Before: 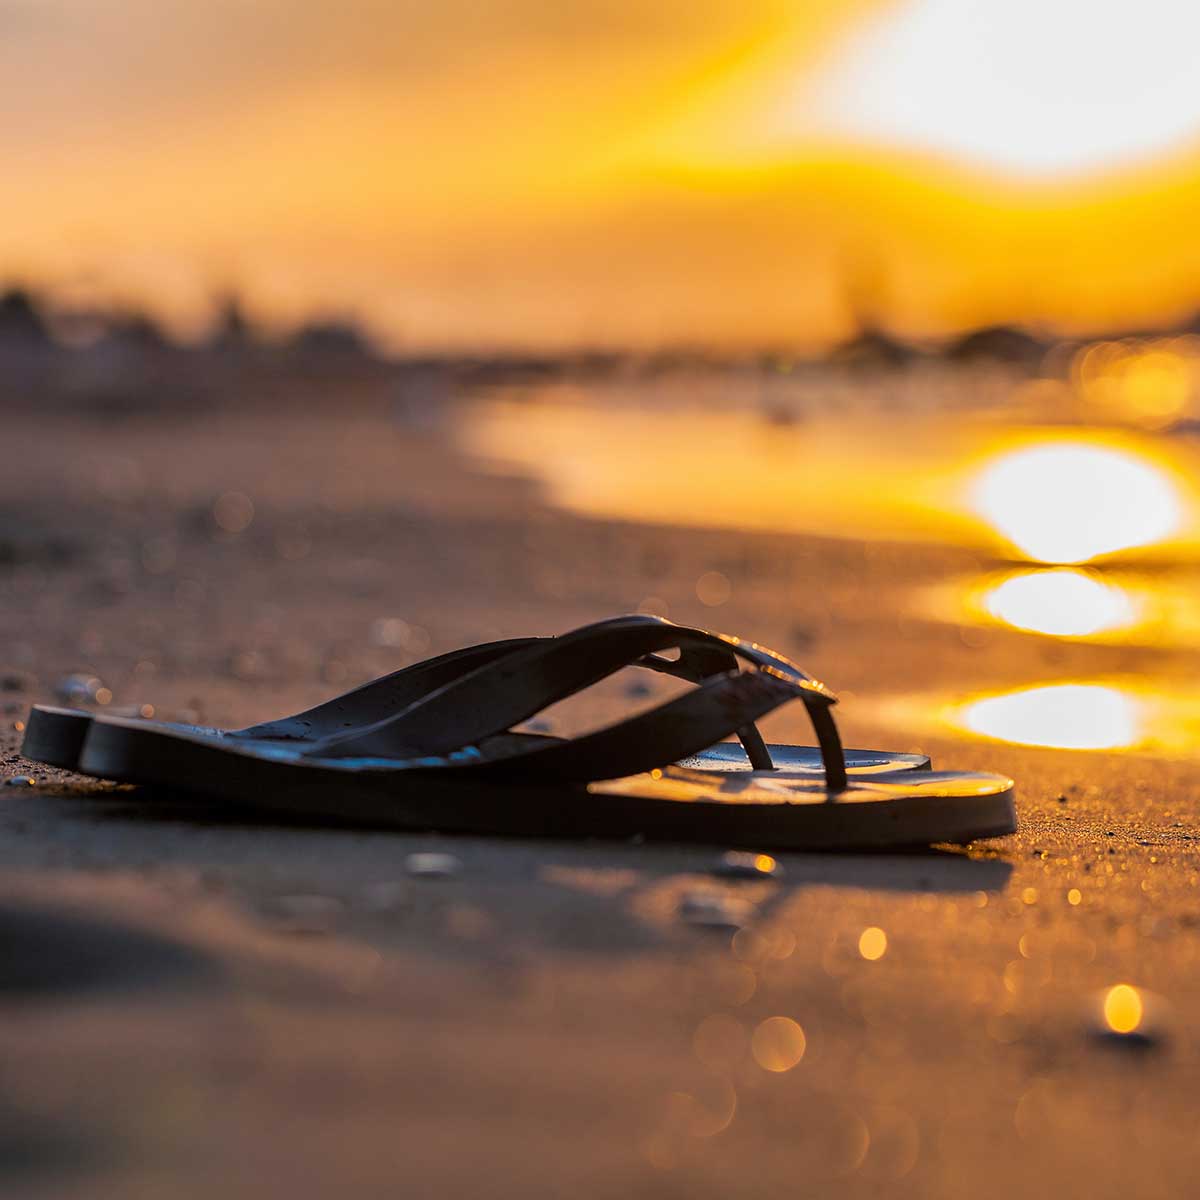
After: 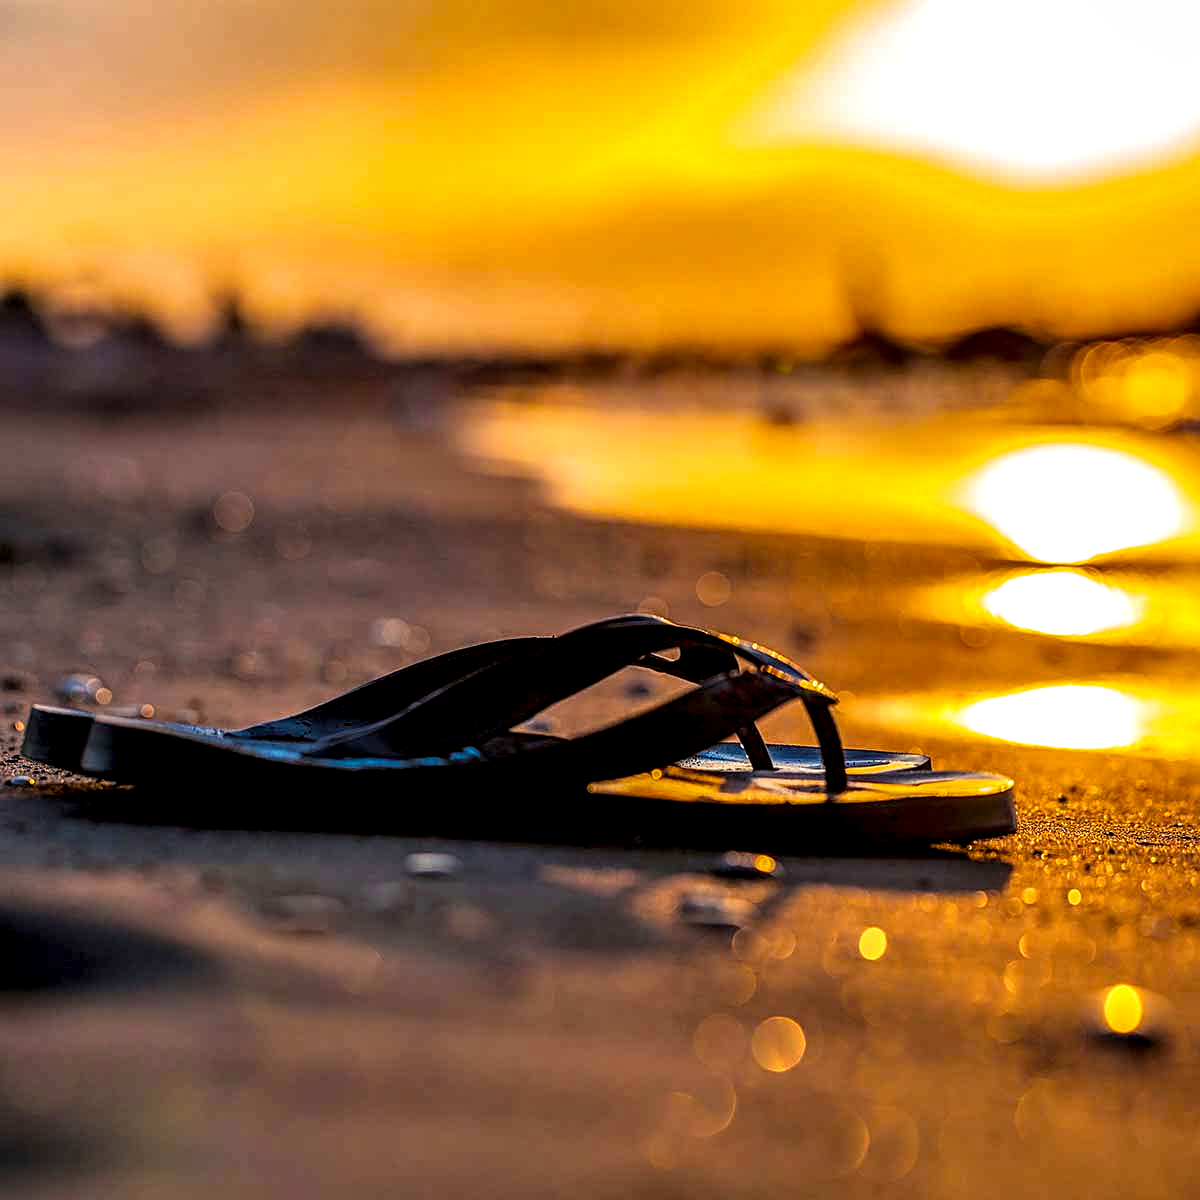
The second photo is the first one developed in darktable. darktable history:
local contrast: highlights 19%, detail 186%
sharpen: on, module defaults
color balance rgb: perceptual saturation grading › global saturation 25%, global vibrance 20%
